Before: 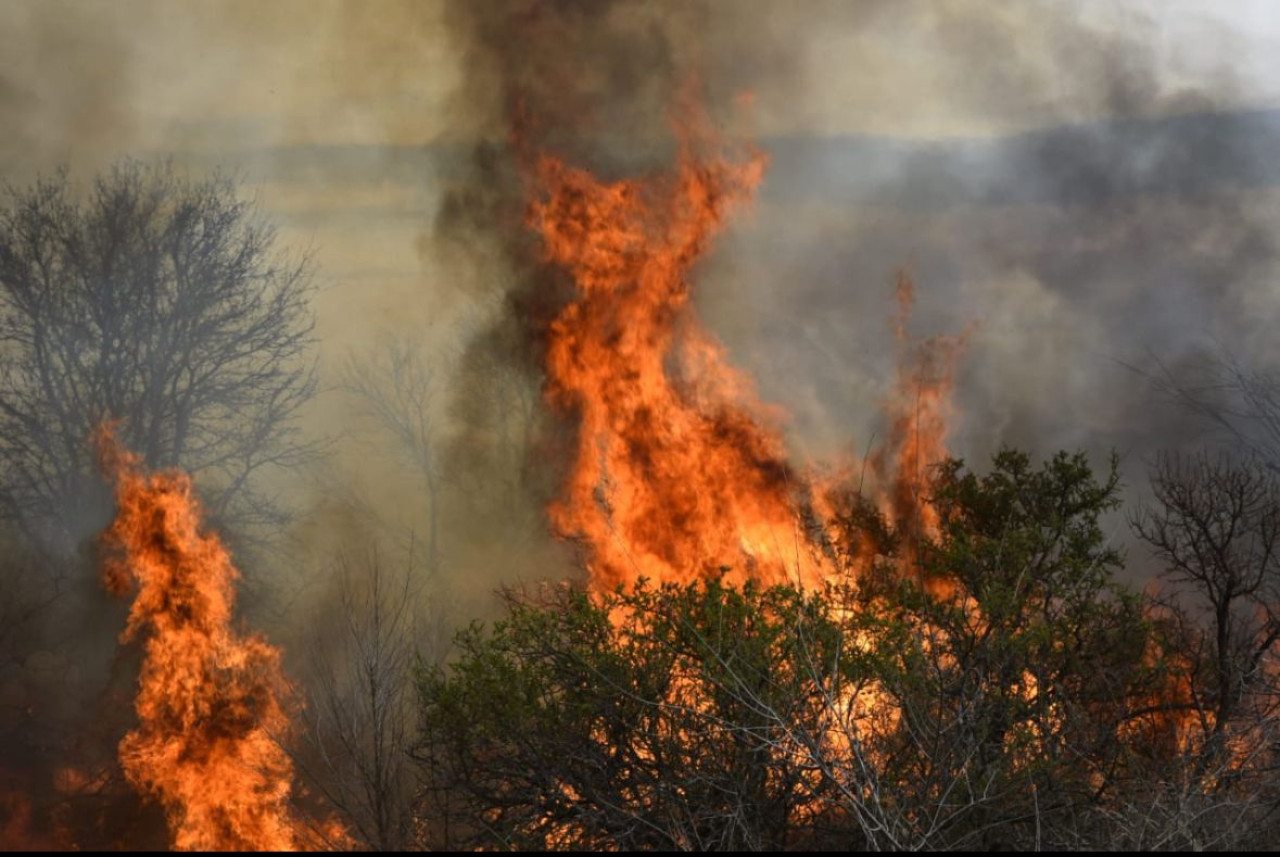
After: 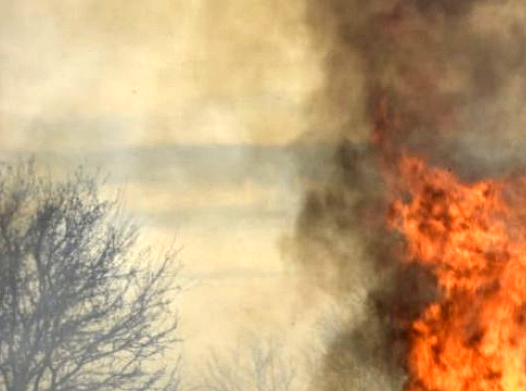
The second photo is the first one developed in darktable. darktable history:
local contrast: on, module defaults
crop and rotate: left 10.836%, top 0.103%, right 48.05%, bottom 54.256%
tone curve: curves: ch0 [(0, 0) (0.003, 0.003) (0.011, 0.011) (0.025, 0.026) (0.044, 0.046) (0.069, 0.071) (0.1, 0.103) (0.136, 0.14) (0.177, 0.183) (0.224, 0.231) (0.277, 0.286) (0.335, 0.346) (0.399, 0.412) (0.468, 0.483) (0.543, 0.56) (0.623, 0.643) (0.709, 0.732) (0.801, 0.826) (0.898, 0.917) (1, 1)], color space Lab, independent channels, preserve colors none
levels: levels [0, 0.374, 0.749]
